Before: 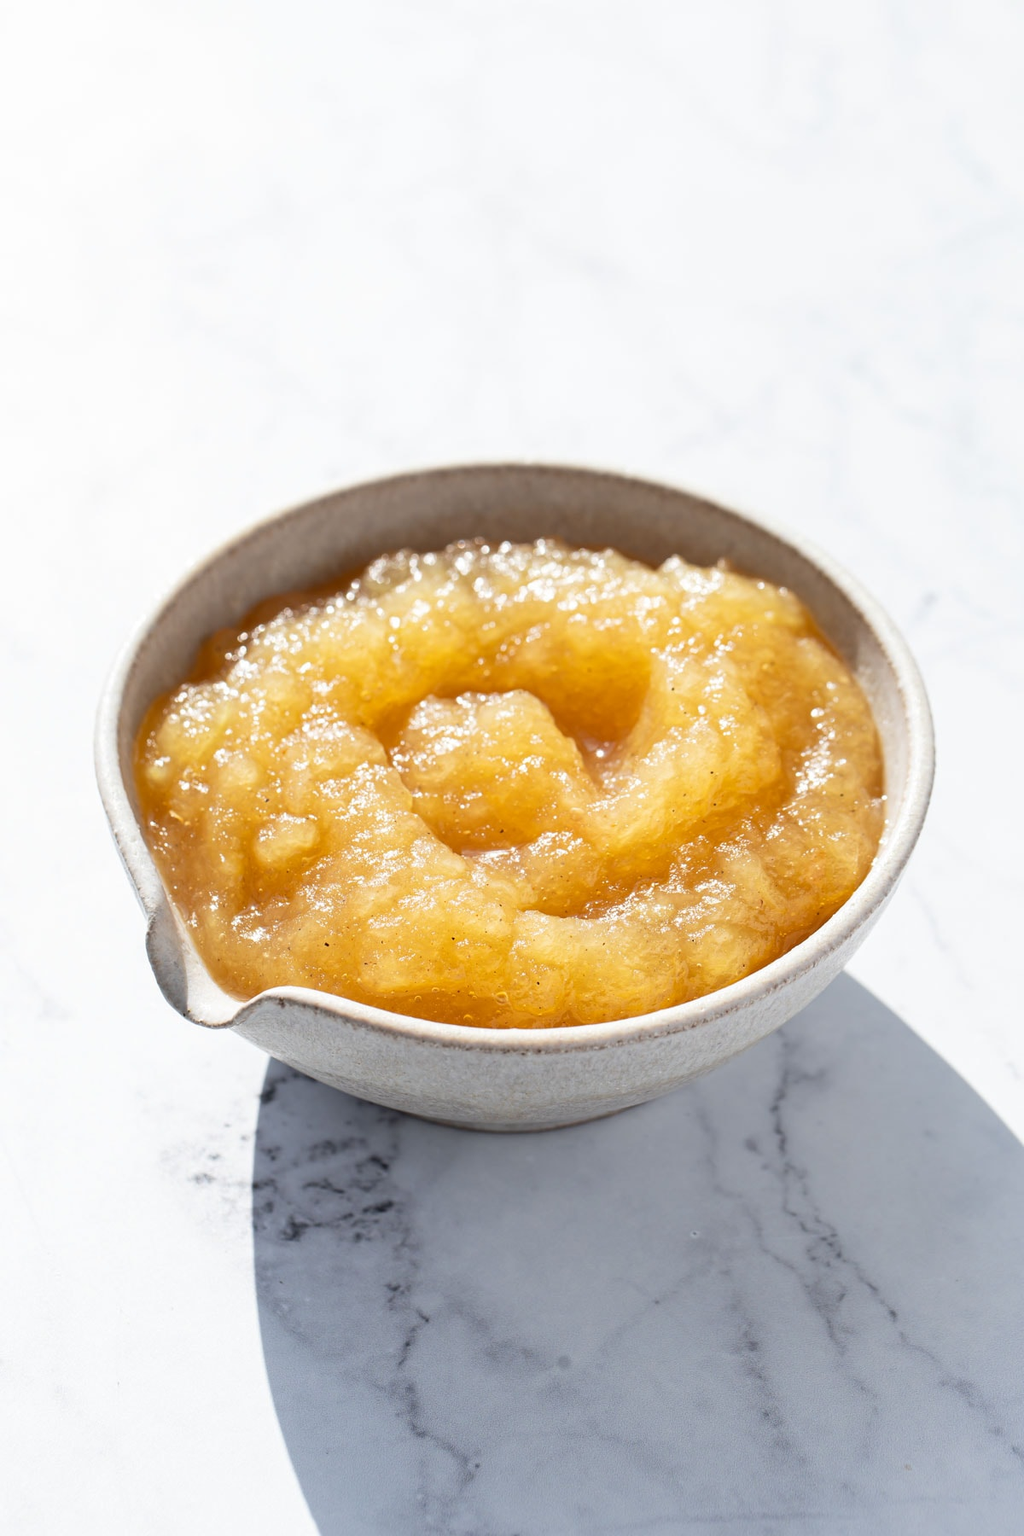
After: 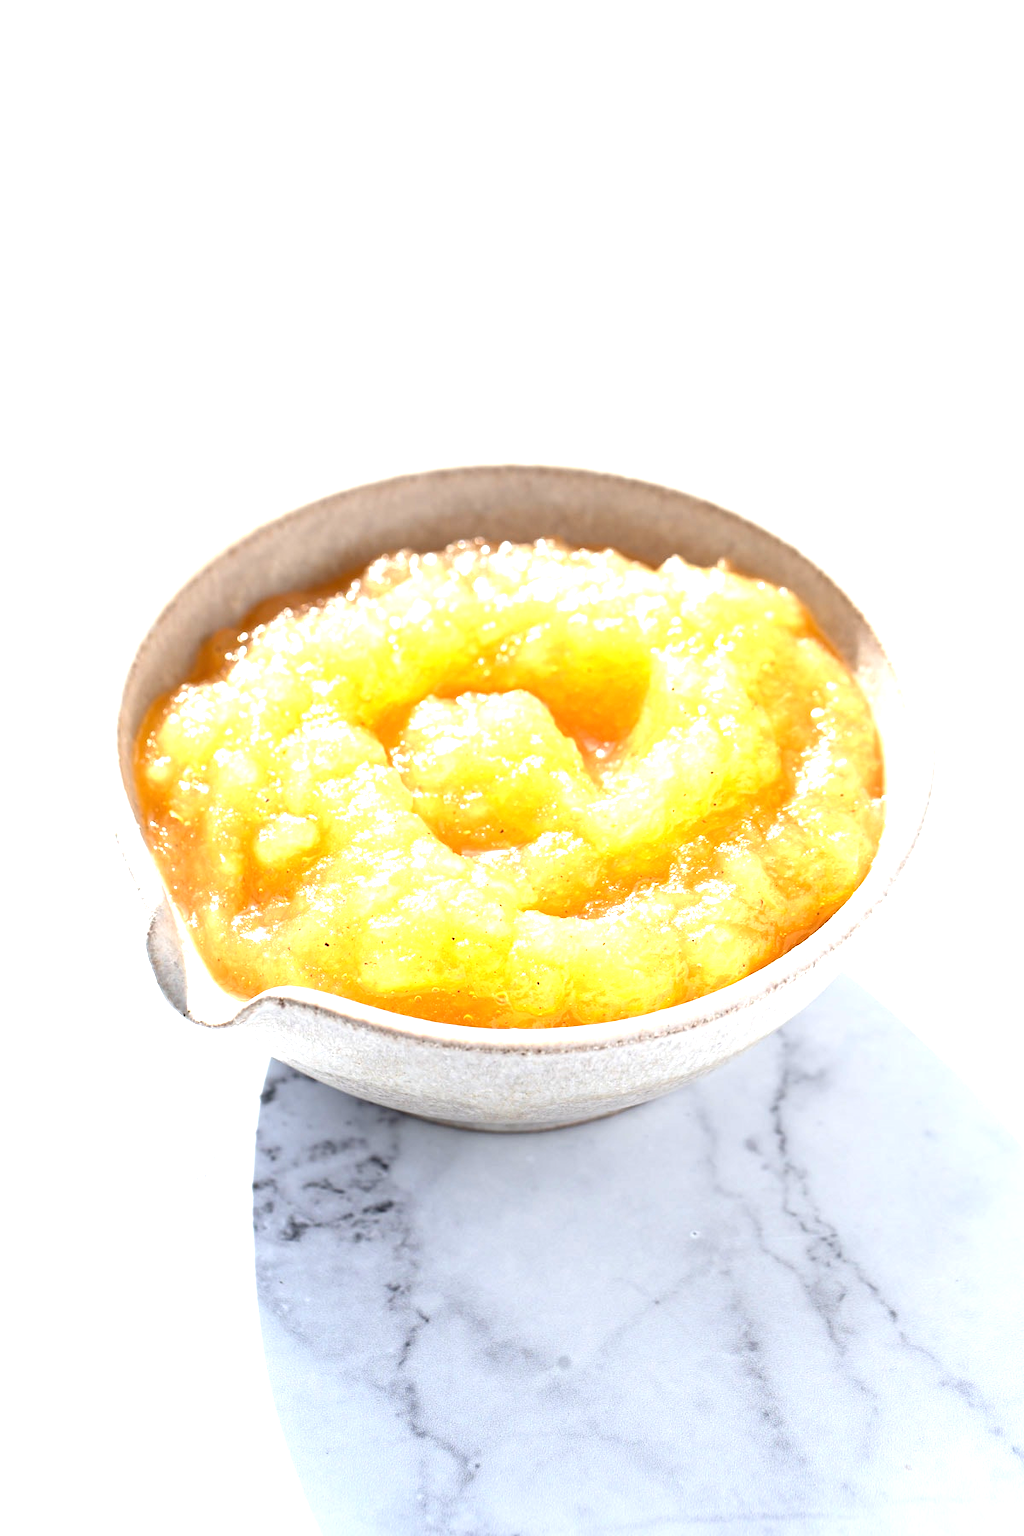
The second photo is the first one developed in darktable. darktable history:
exposure: black level correction 0, exposure 1.279 EV, compensate highlight preservation false
